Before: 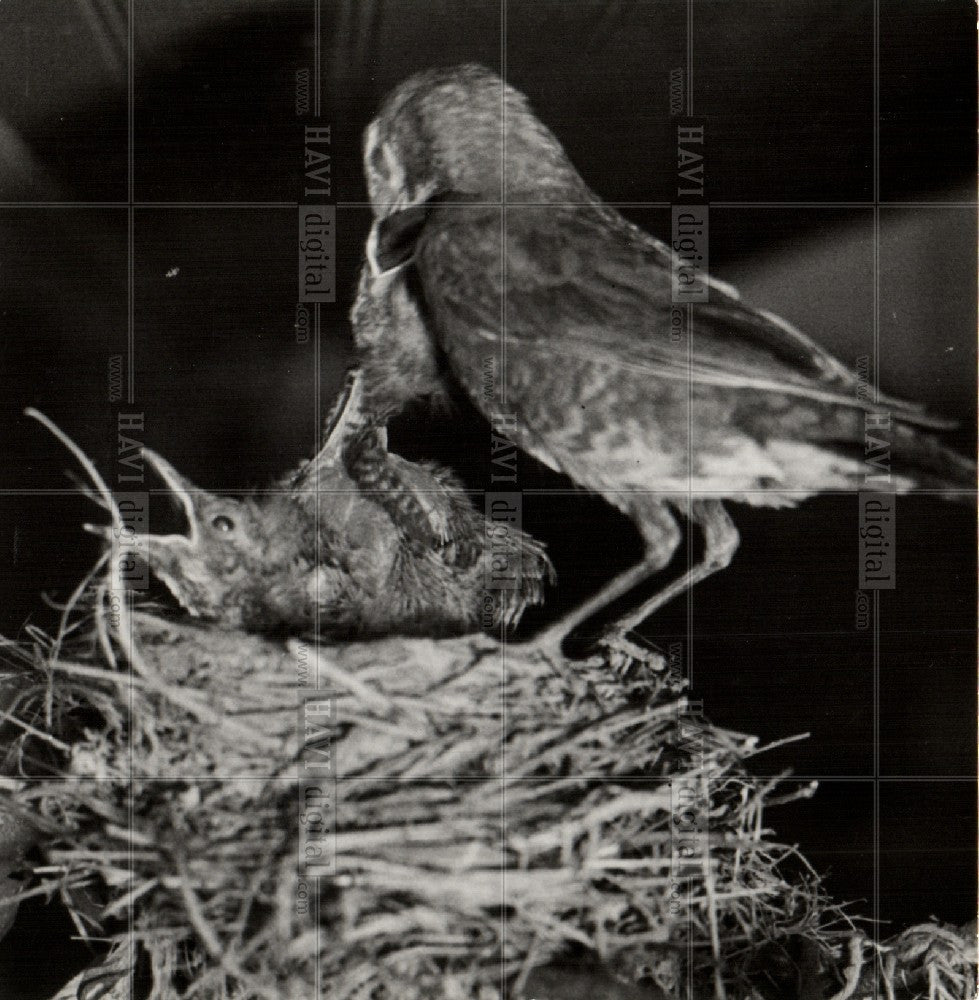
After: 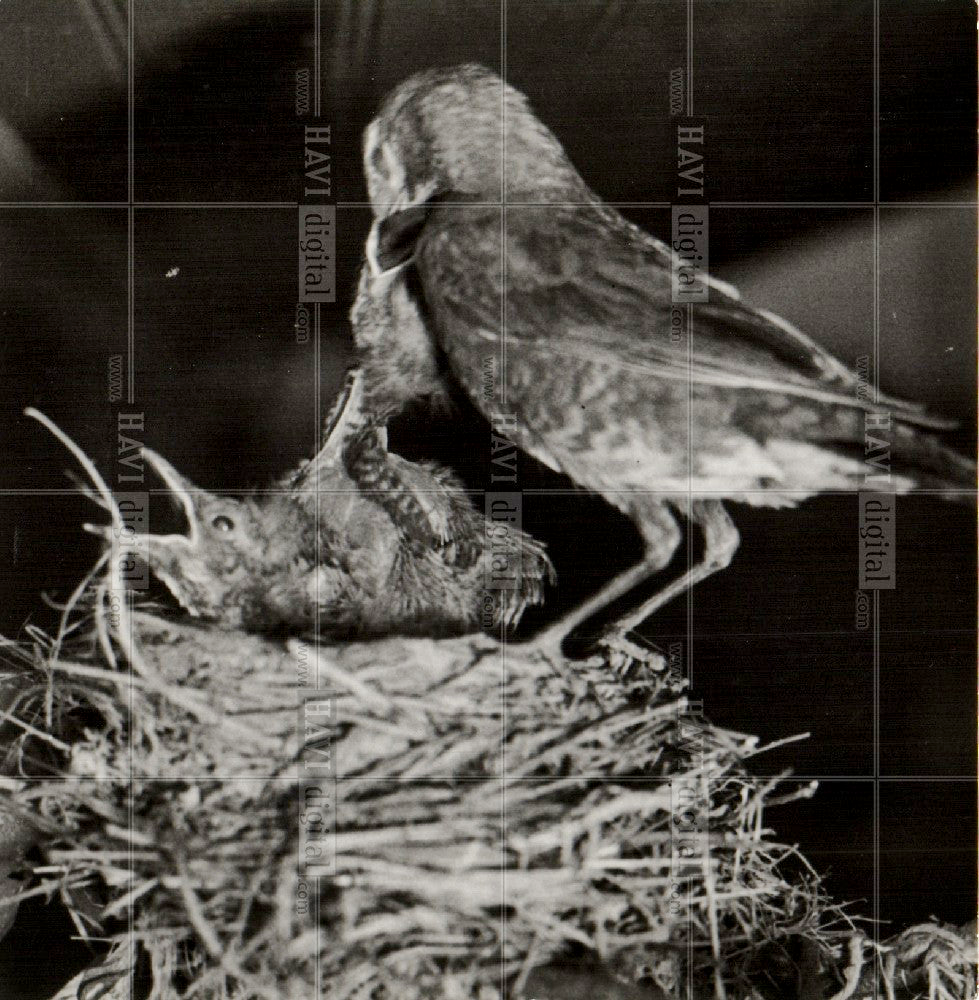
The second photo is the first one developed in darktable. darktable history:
shadows and highlights: shadows 30.61, highlights -62.39, soften with gaussian
local contrast: mode bilateral grid, contrast 20, coarseness 50, detail 119%, midtone range 0.2
color balance rgb: perceptual saturation grading › global saturation 20%, perceptual saturation grading › highlights -25.836%, perceptual saturation grading › shadows 49.951%, perceptual brilliance grading › mid-tones 10.686%, perceptual brilliance grading › shadows 14.547%
